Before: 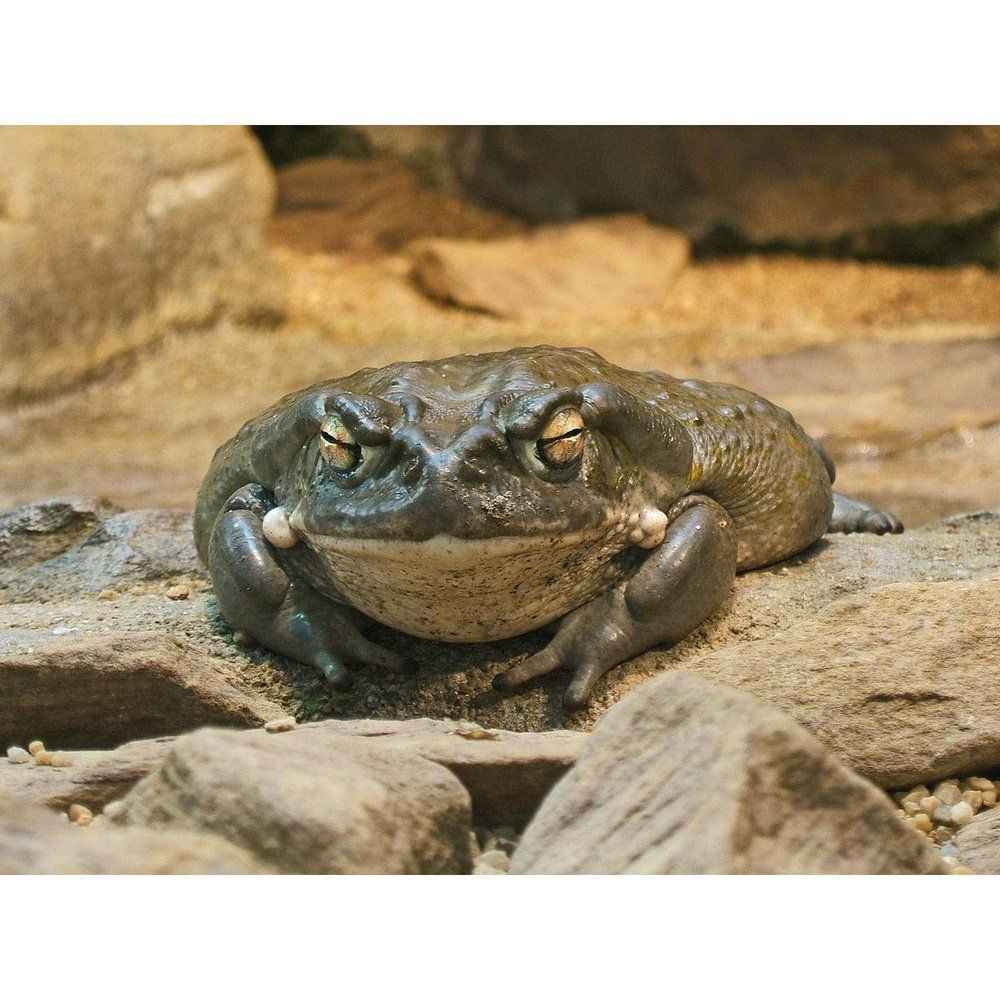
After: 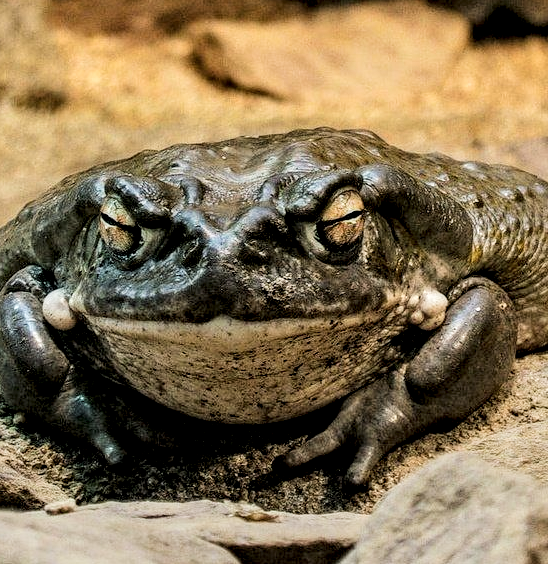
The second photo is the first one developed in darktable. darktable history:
filmic rgb: black relative exposure -5.05 EV, white relative exposure 4 EV, hardness 2.89, contrast 1.298, highlights saturation mix -30.58%
crop and rotate: left 22.017%, top 21.832%, right 23.091%, bottom 21.712%
local contrast: highlights 60%, shadows 61%, detail 160%
